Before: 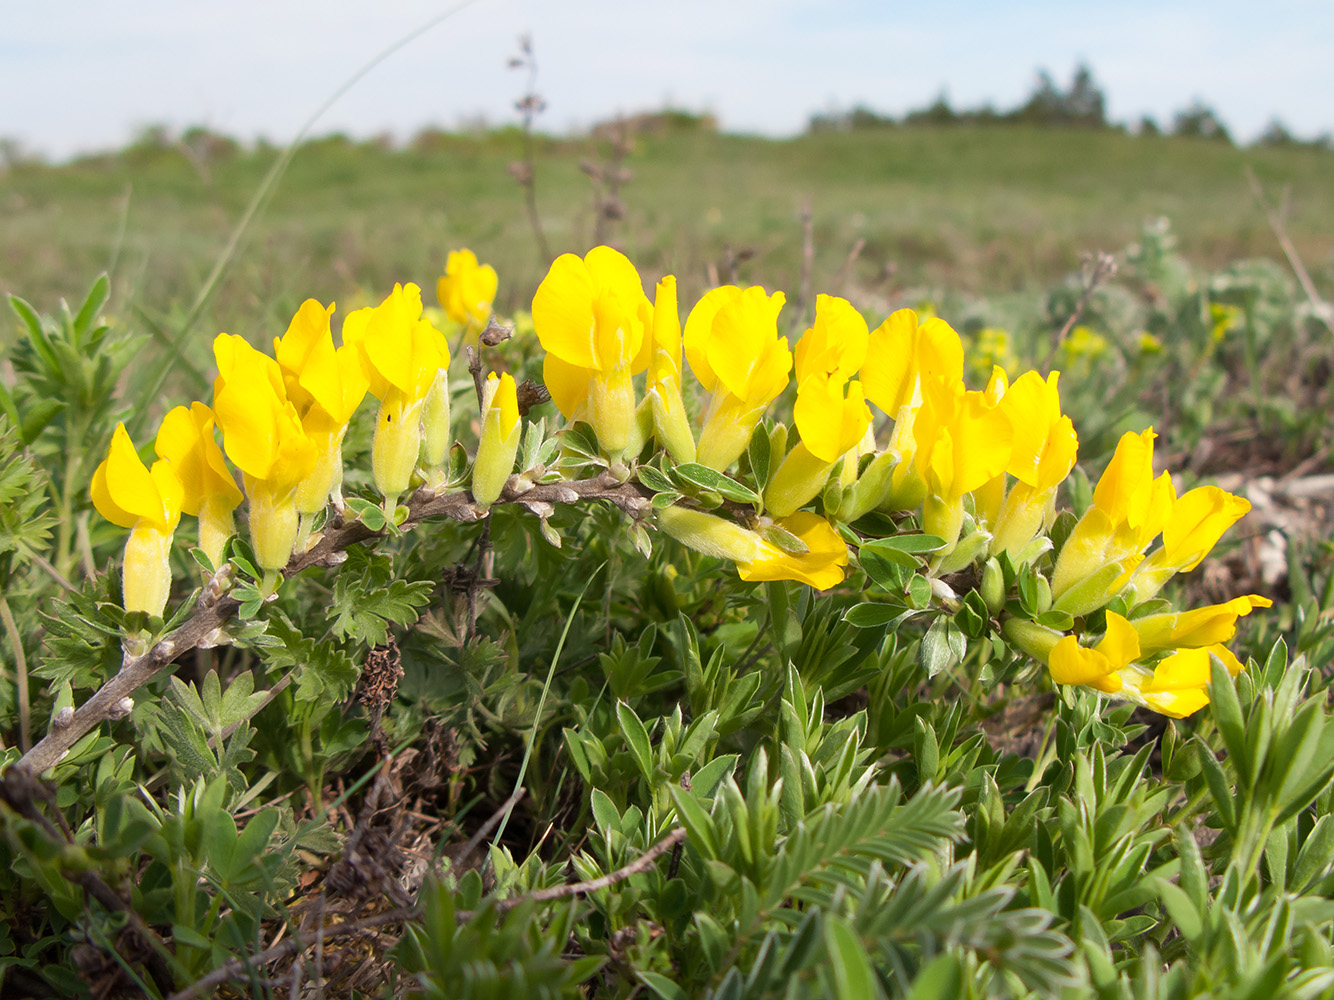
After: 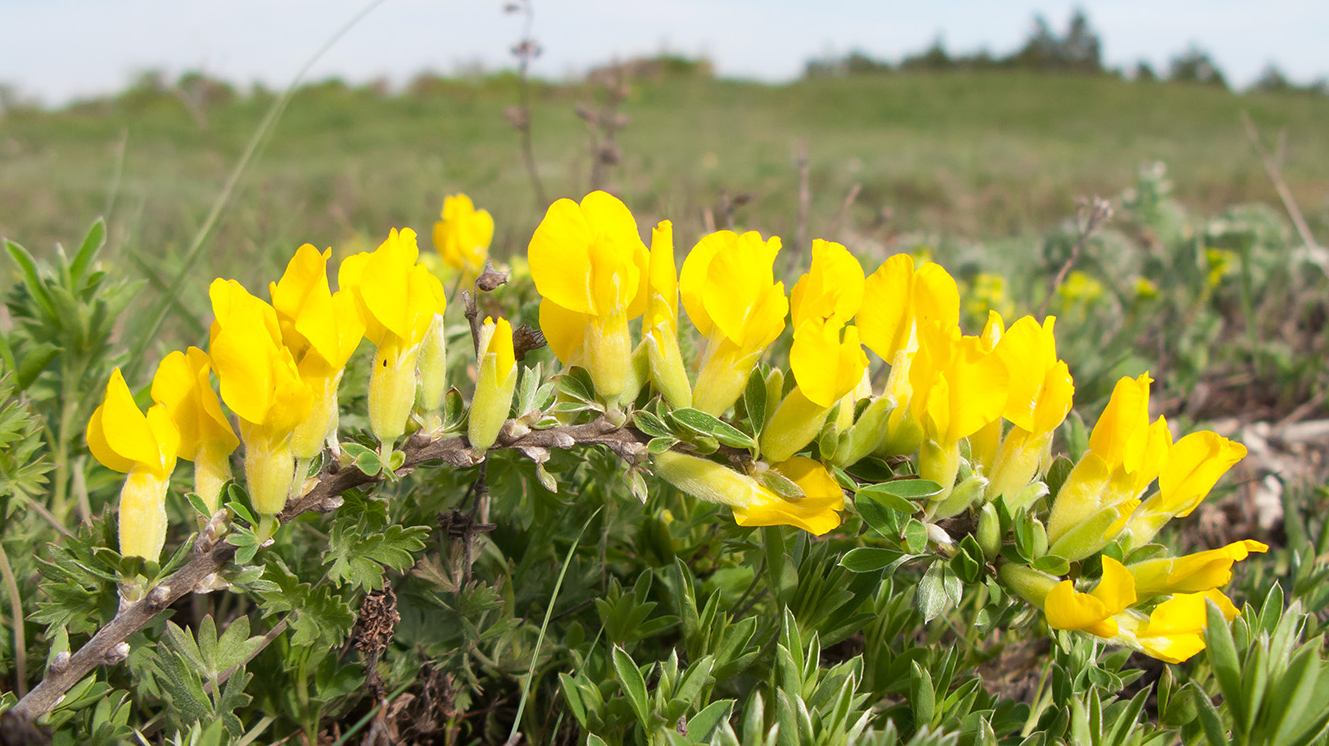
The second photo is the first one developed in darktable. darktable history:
crop: left 0.34%, top 5.557%, bottom 19.746%
